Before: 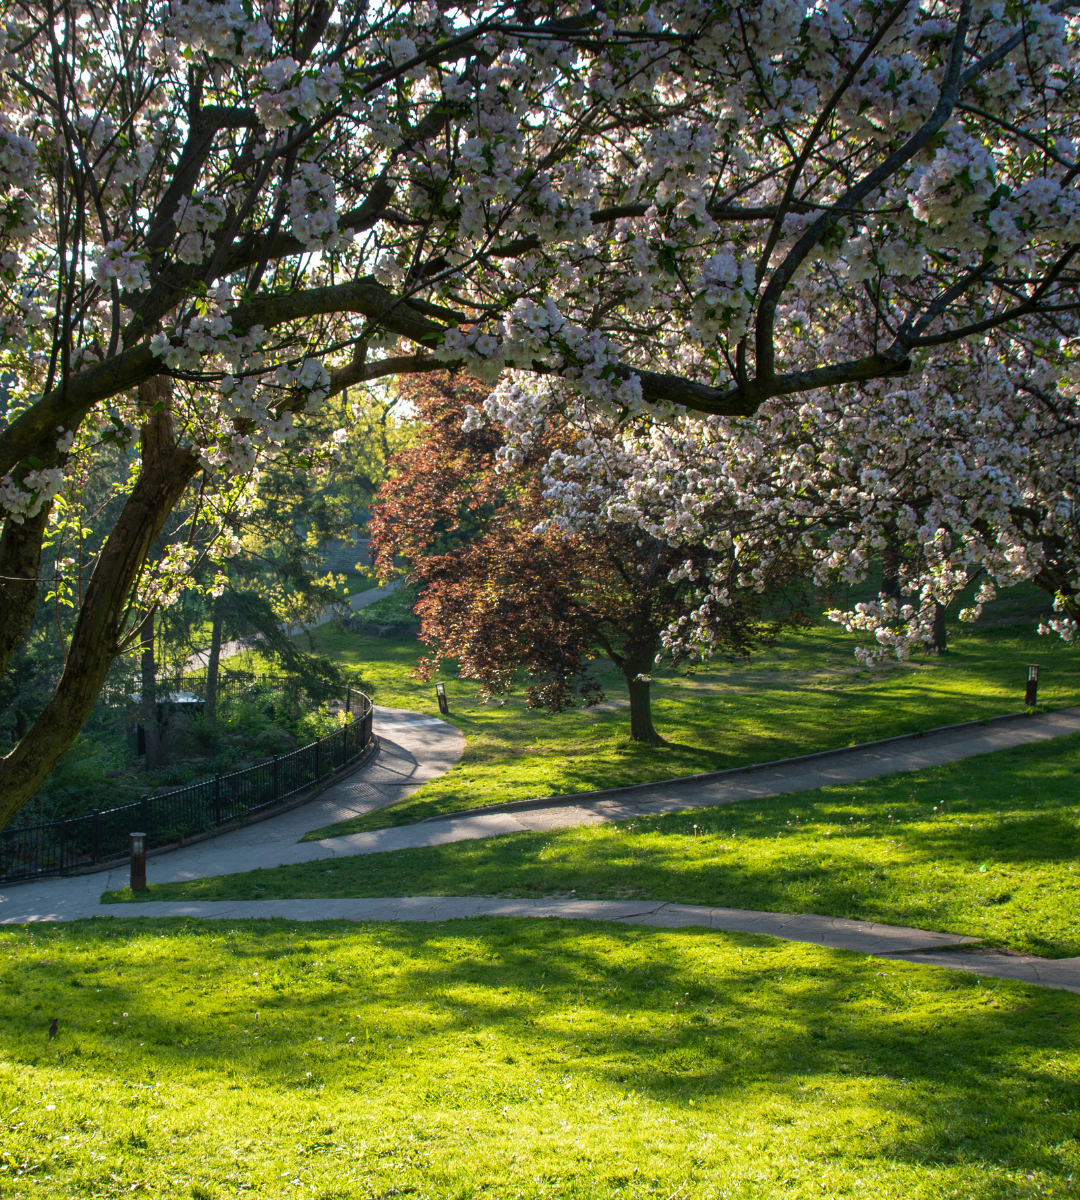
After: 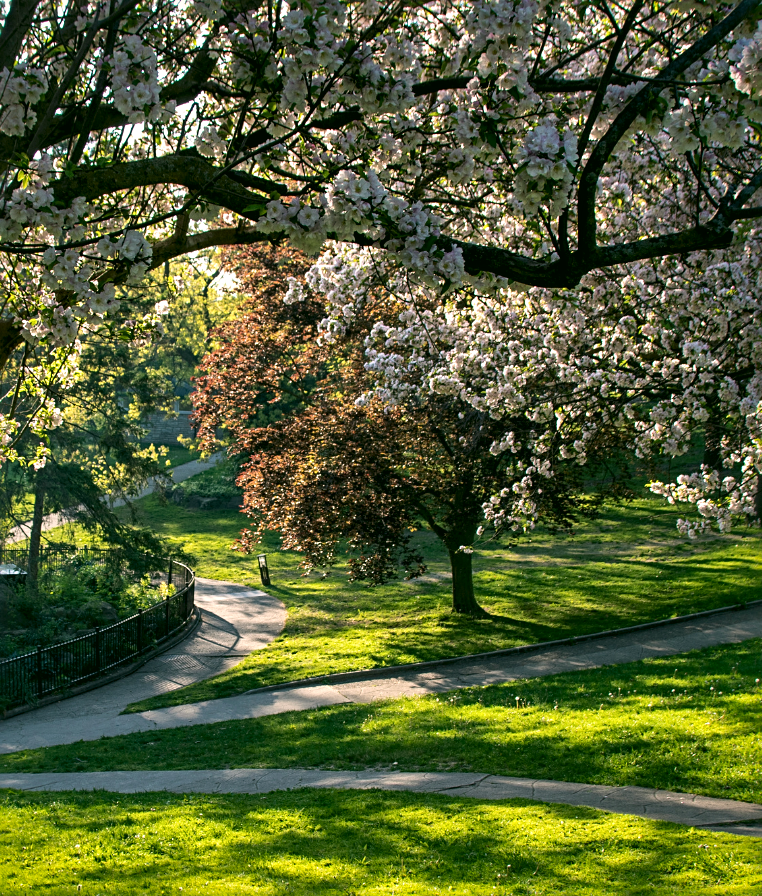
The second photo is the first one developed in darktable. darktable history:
local contrast: mode bilateral grid, contrast 26, coarseness 60, detail 151%, midtone range 0.2
color correction: highlights a* 4.47, highlights b* 4.99, shadows a* -8.22, shadows b* 4.93
sharpen: radius 2.522, amount 0.339
crop and rotate: left 16.566%, top 10.7%, right 12.824%, bottom 14.59%
shadows and highlights: radius 91.98, shadows -14.32, white point adjustment 0.186, highlights 32.33, compress 48.32%, soften with gaussian
